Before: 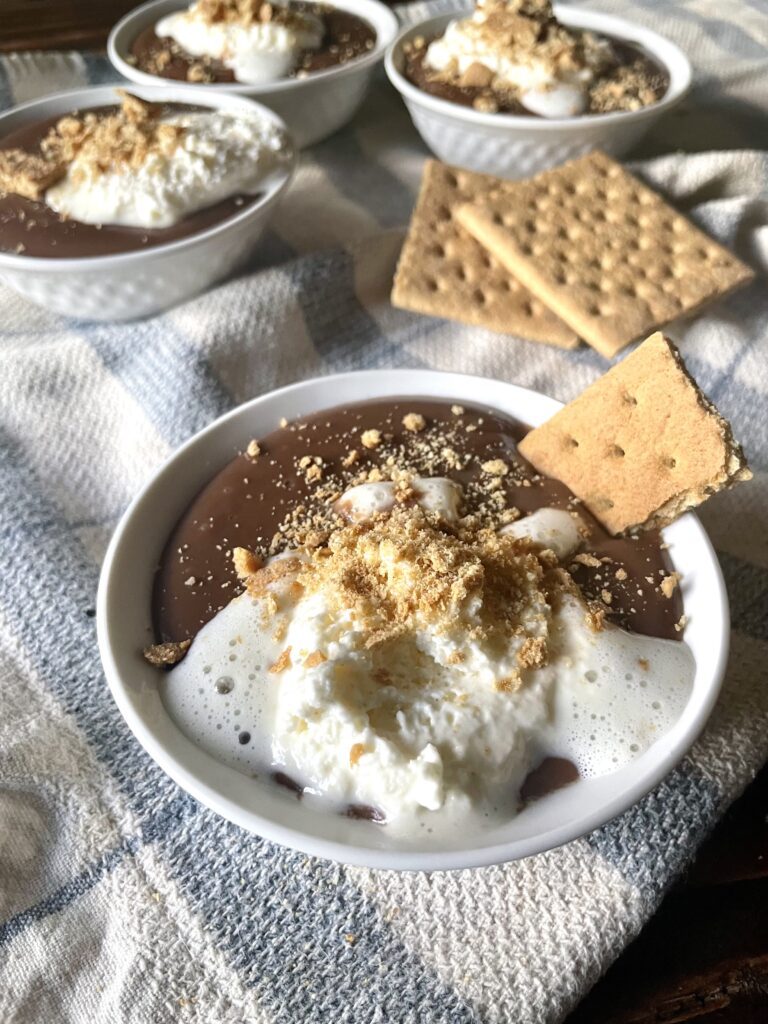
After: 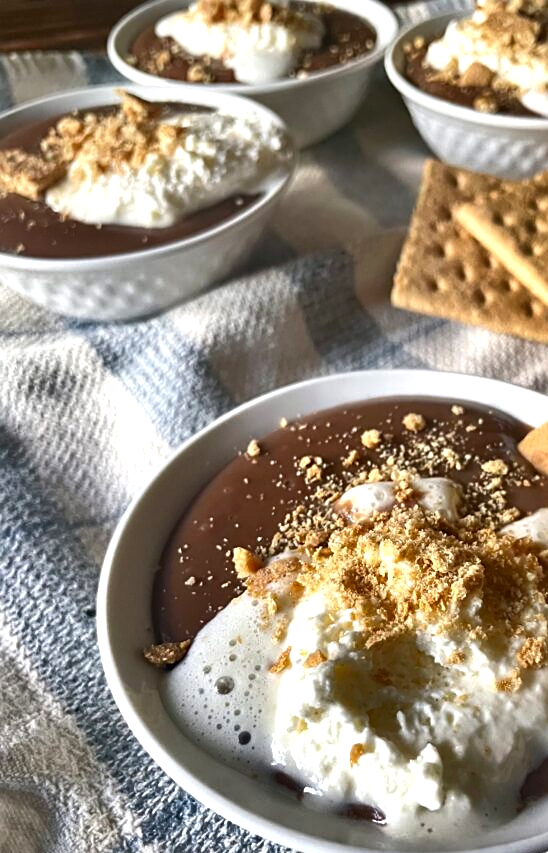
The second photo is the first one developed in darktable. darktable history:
shadows and highlights: shadows 24.17, highlights -78.68, soften with gaussian
exposure: black level correction 0.001, exposure 0.192 EV, compensate exposure bias true, compensate highlight preservation false
crop: right 28.562%, bottom 16.638%
sharpen: radius 2.511, amount 0.327
